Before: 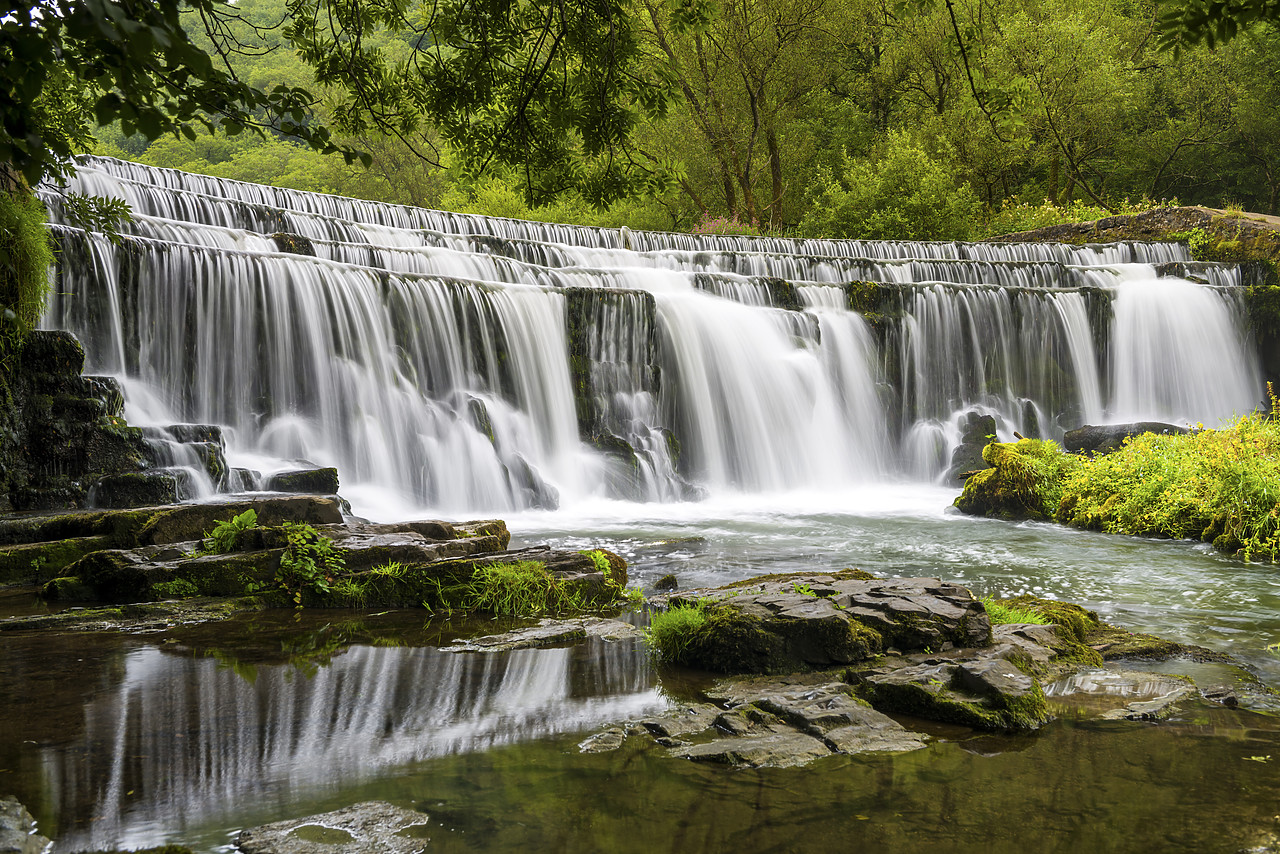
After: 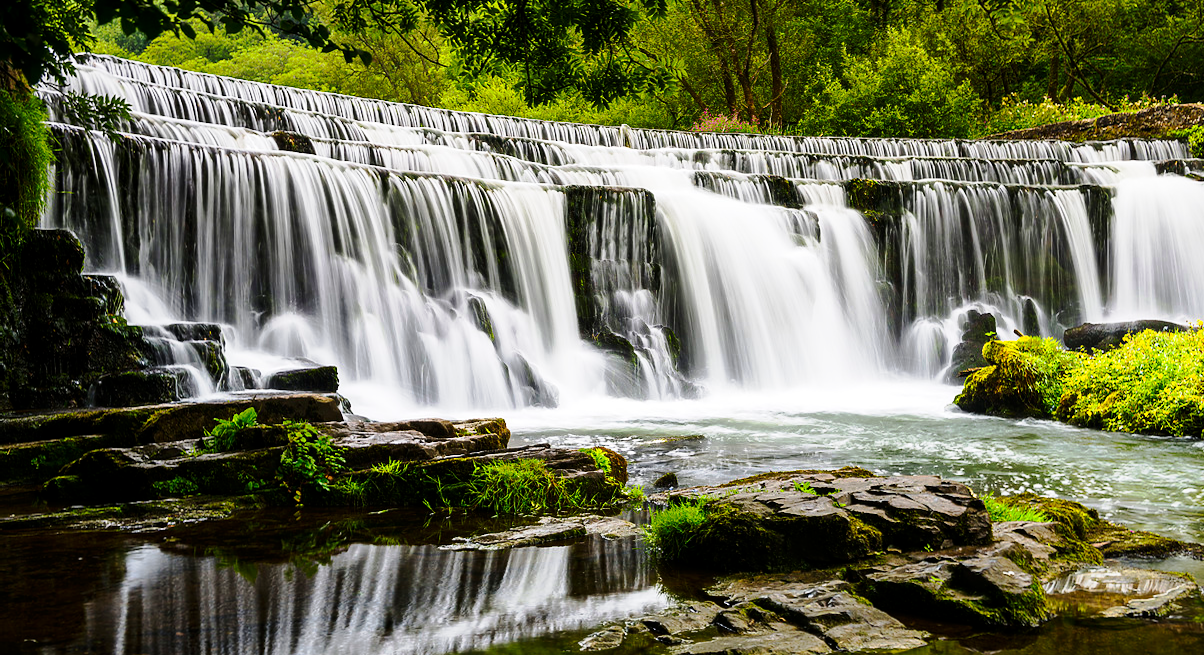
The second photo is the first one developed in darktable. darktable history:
tone curve: curves: ch0 [(0.003, 0) (0.066, 0.023) (0.154, 0.082) (0.281, 0.221) (0.405, 0.389) (0.517, 0.553) (0.716, 0.743) (0.822, 0.882) (1, 1)]; ch1 [(0, 0) (0.164, 0.115) (0.337, 0.332) (0.39, 0.398) (0.464, 0.461) (0.501, 0.5) (0.521, 0.526) (0.571, 0.606) (0.656, 0.677) (0.723, 0.731) (0.811, 0.796) (1, 1)]; ch2 [(0, 0) (0.337, 0.382) (0.464, 0.476) (0.501, 0.502) (0.527, 0.54) (0.556, 0.567) (0.575, 0.606) (0.659, 0.736) (1, 1)], preserve colors none
contrast brightness saturation: contrast 0.152, brightness -0.015, saturation 0.101
crop and rotate: angle 0.058°, top 11.991%, right 5.746%, bottom 11.148%
